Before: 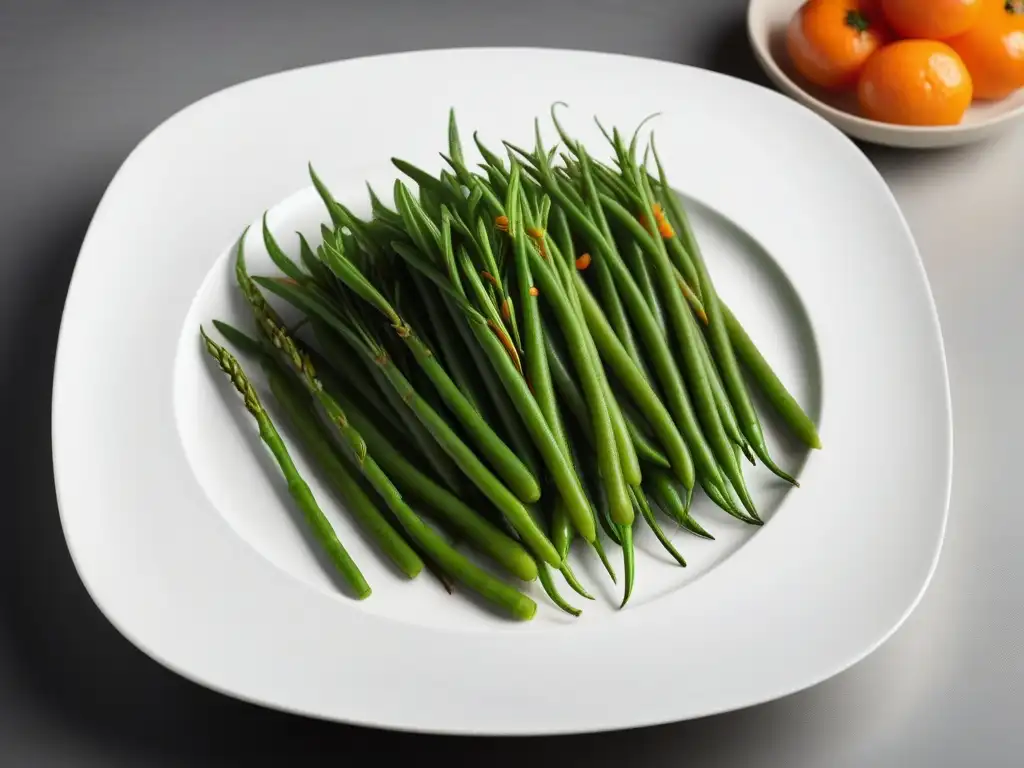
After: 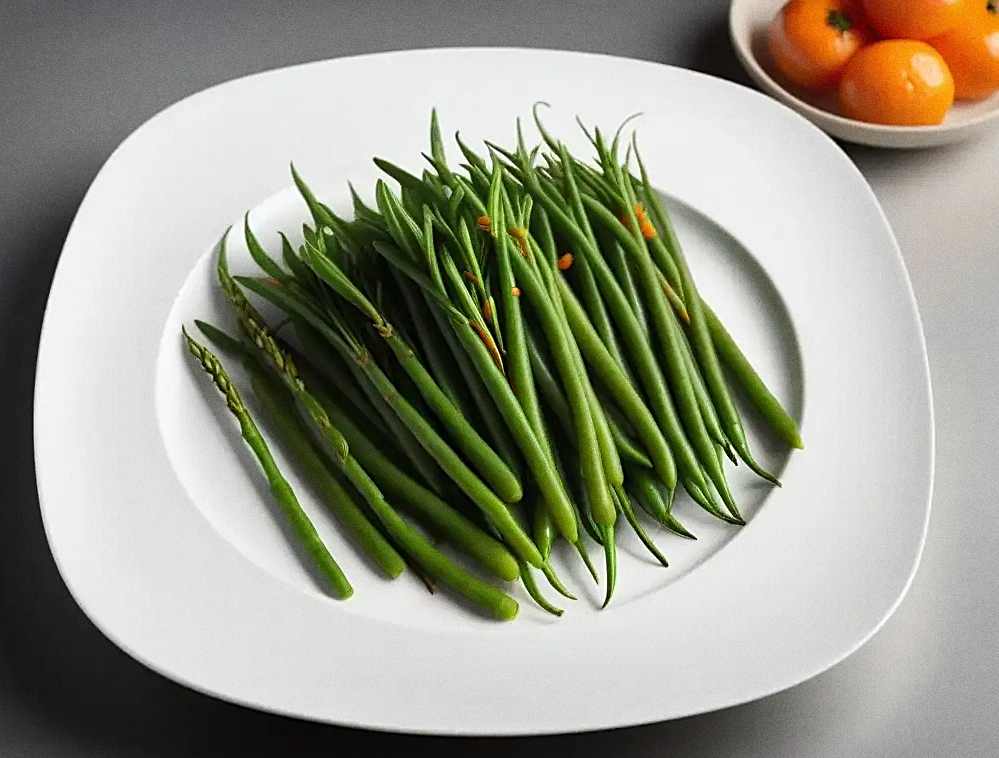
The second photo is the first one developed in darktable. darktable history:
crop and rotate: left 1.774%, right 0.633%, bottom 1.28%
exposure: compensate highlight preservation false
sharpen: on, module defaults
grain: coarseness 0.47 ISO
